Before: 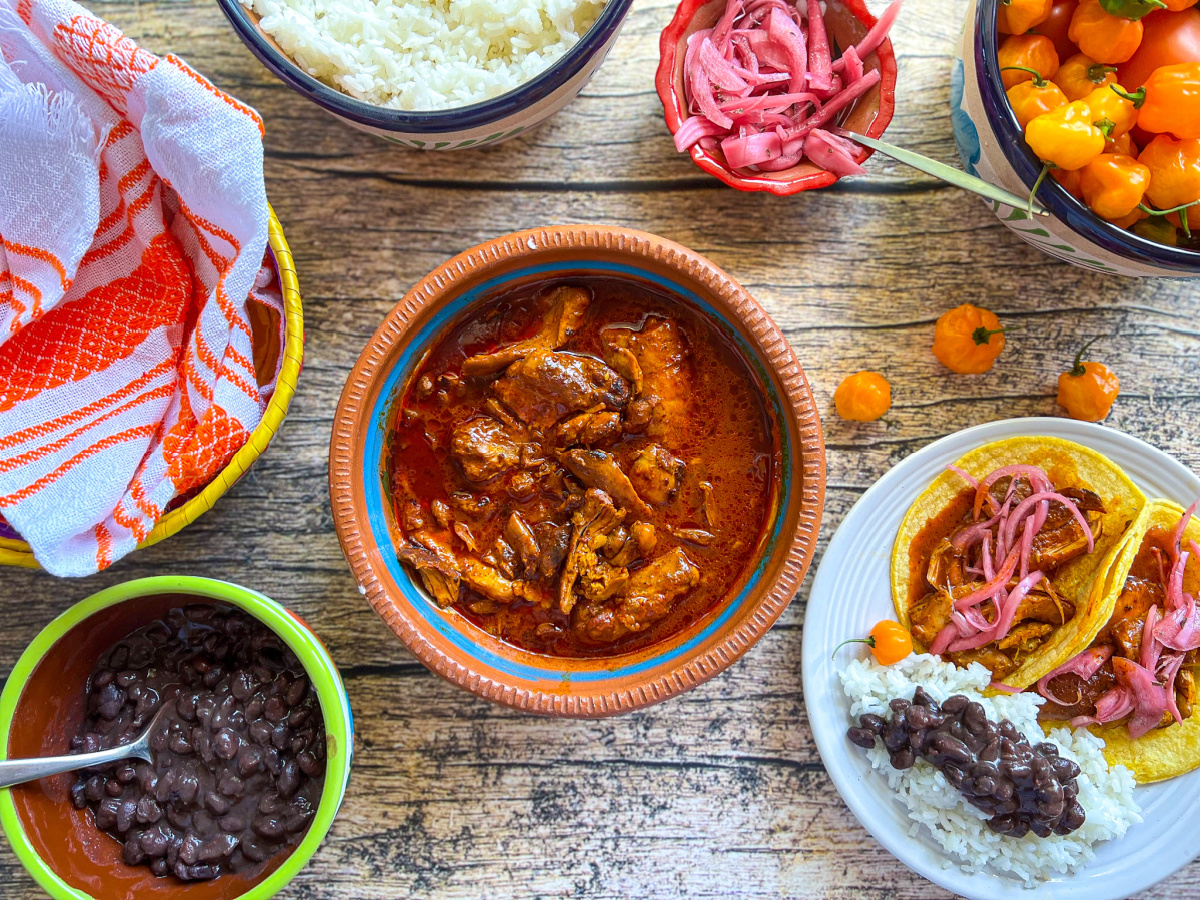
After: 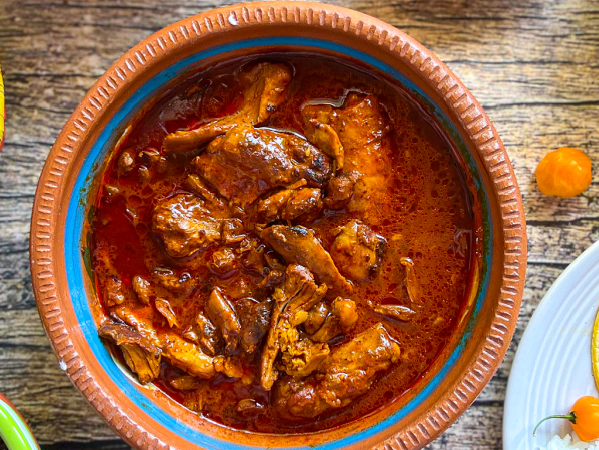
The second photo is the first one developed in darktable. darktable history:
crop: left 25%, top 25%, right 25%, bottom 25%
contrast brightness saturation: contrast 0.08, saturation 0.02
